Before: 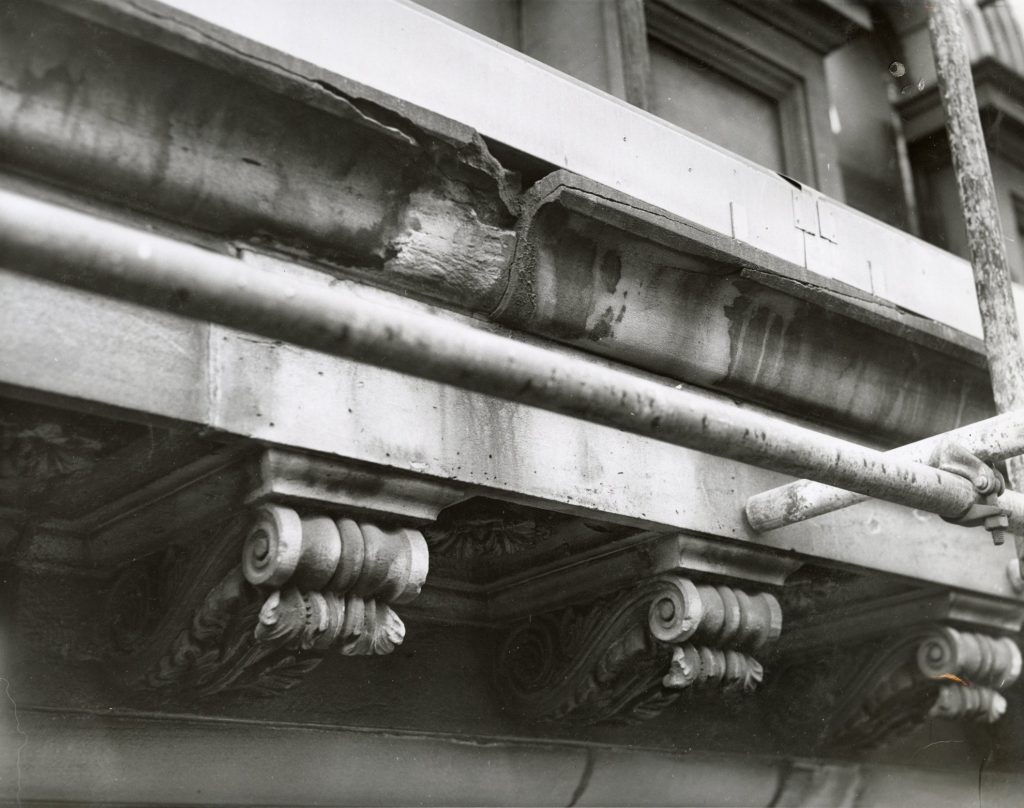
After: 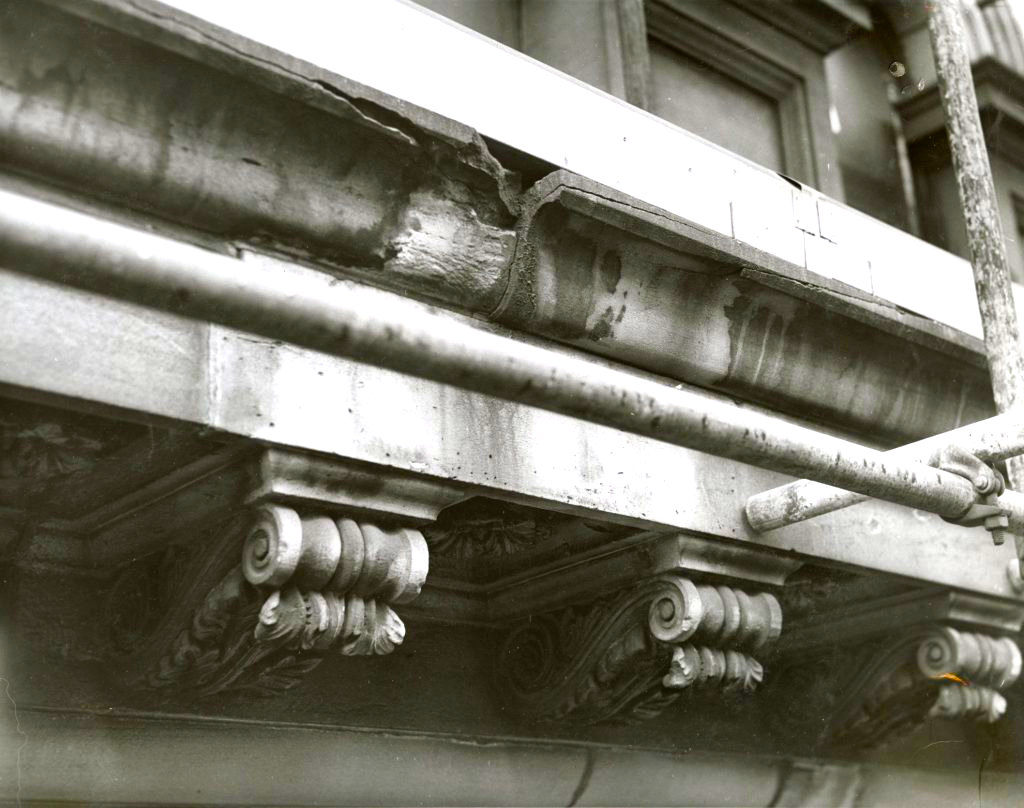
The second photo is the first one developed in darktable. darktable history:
color balance rgb: linear chroma grading › shadows 10%, linear chroma grading › highlights 10%, linear chroma grading › global chroma 15%, linear chroma grading › mid-tones 15%, perceptual saturation grading › global saturation 40%, perceptual saturation grading › highlights -25%, perceptual saturation grading › mid-tones 35%, perceptual saturation grading › shadows 35%, perceptual brilliance grading › global brilliance 11.29%, global vibrance 11.29%
